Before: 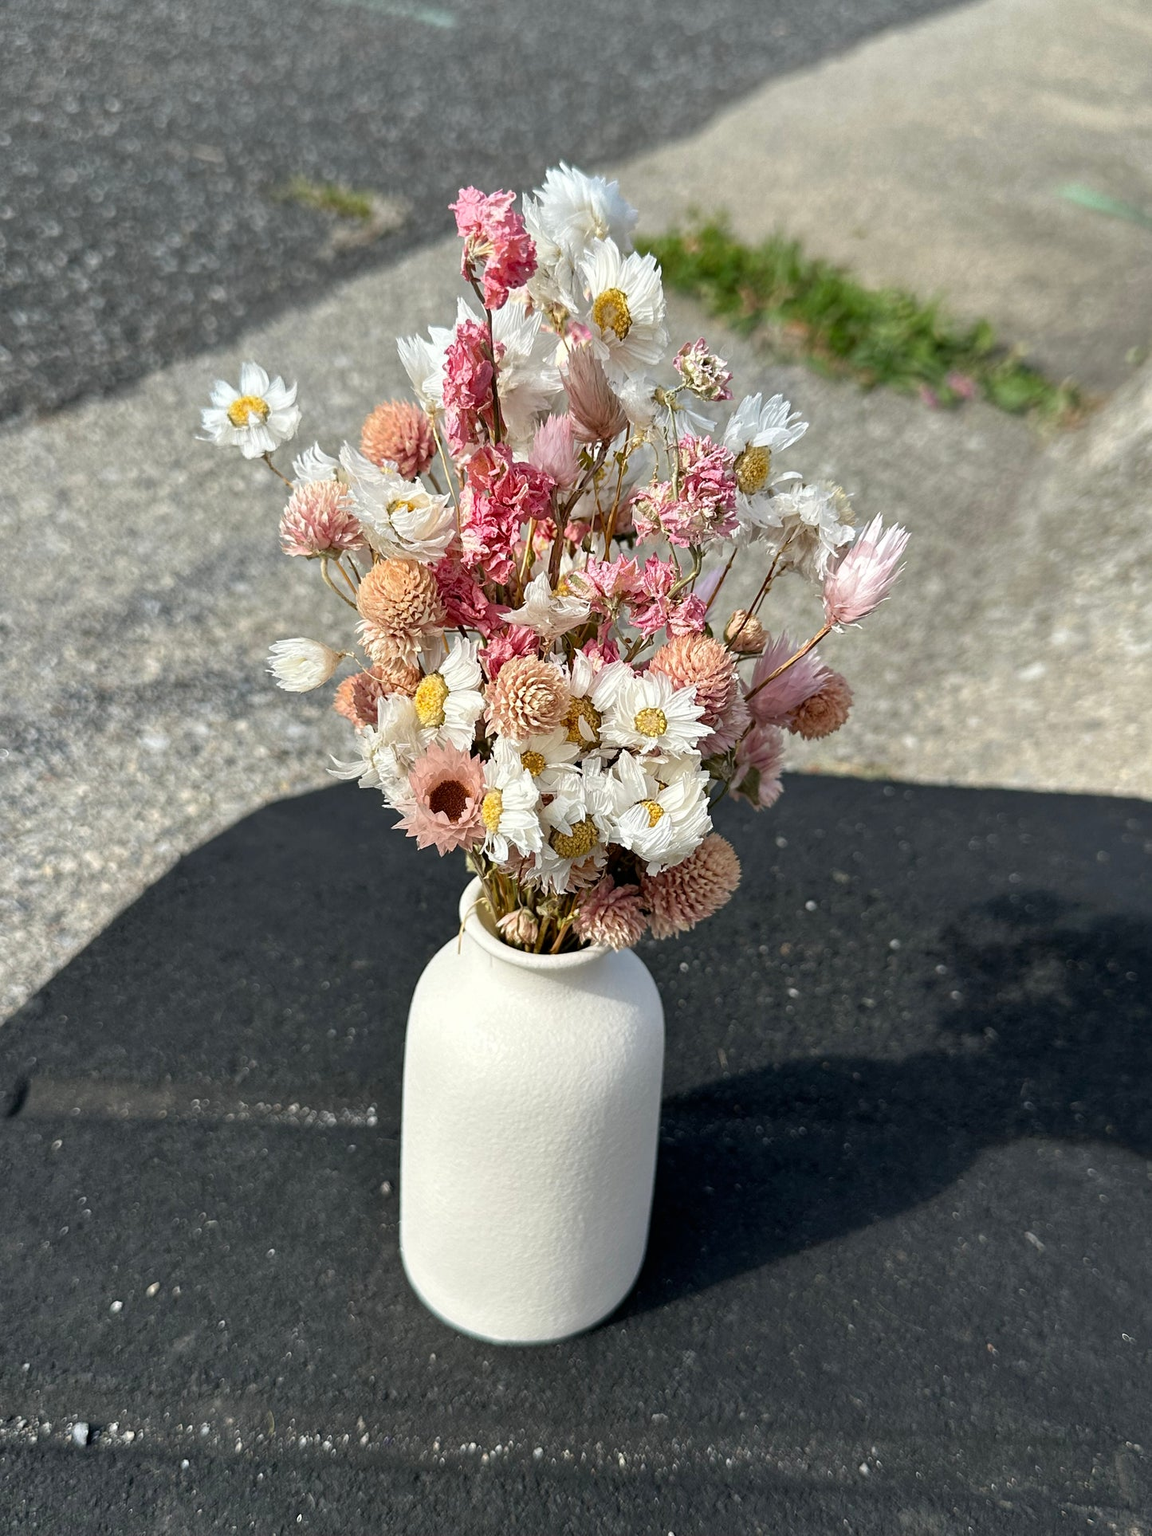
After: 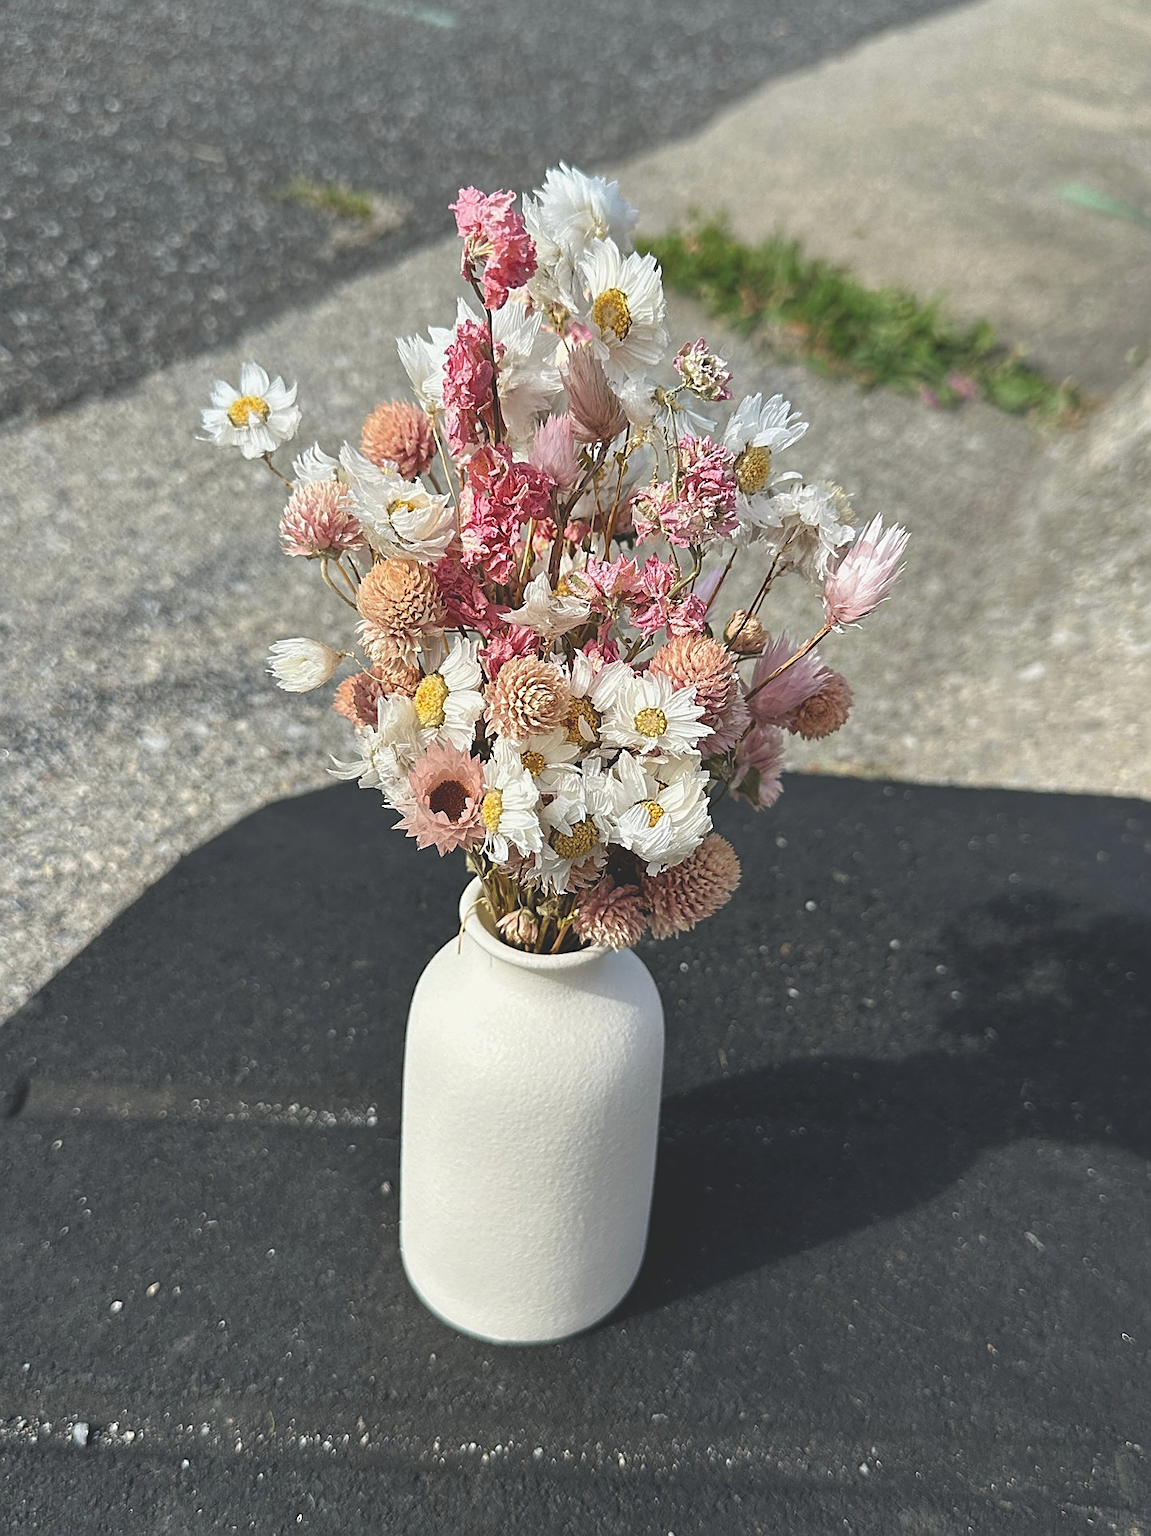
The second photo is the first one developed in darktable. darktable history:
sharpen: on, module defaults
exposure: black level correction -0.025, exposure -0.117 EV, compensate highlight preservation false
